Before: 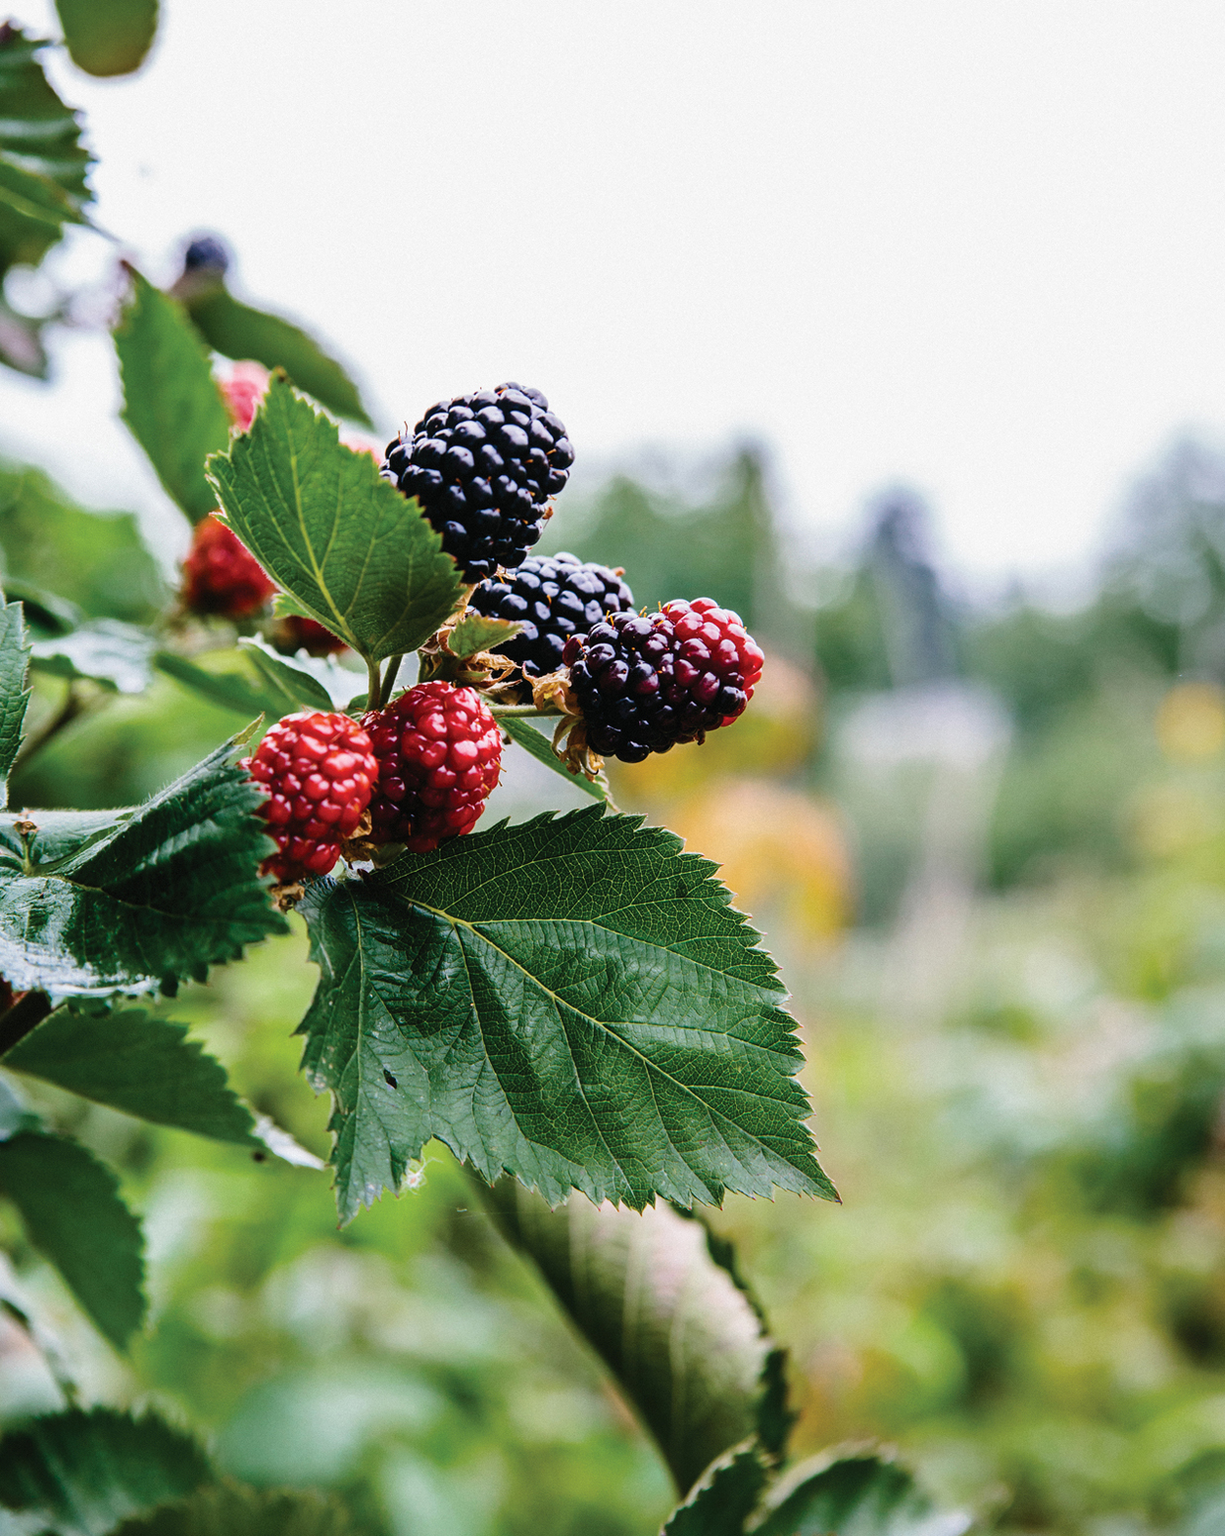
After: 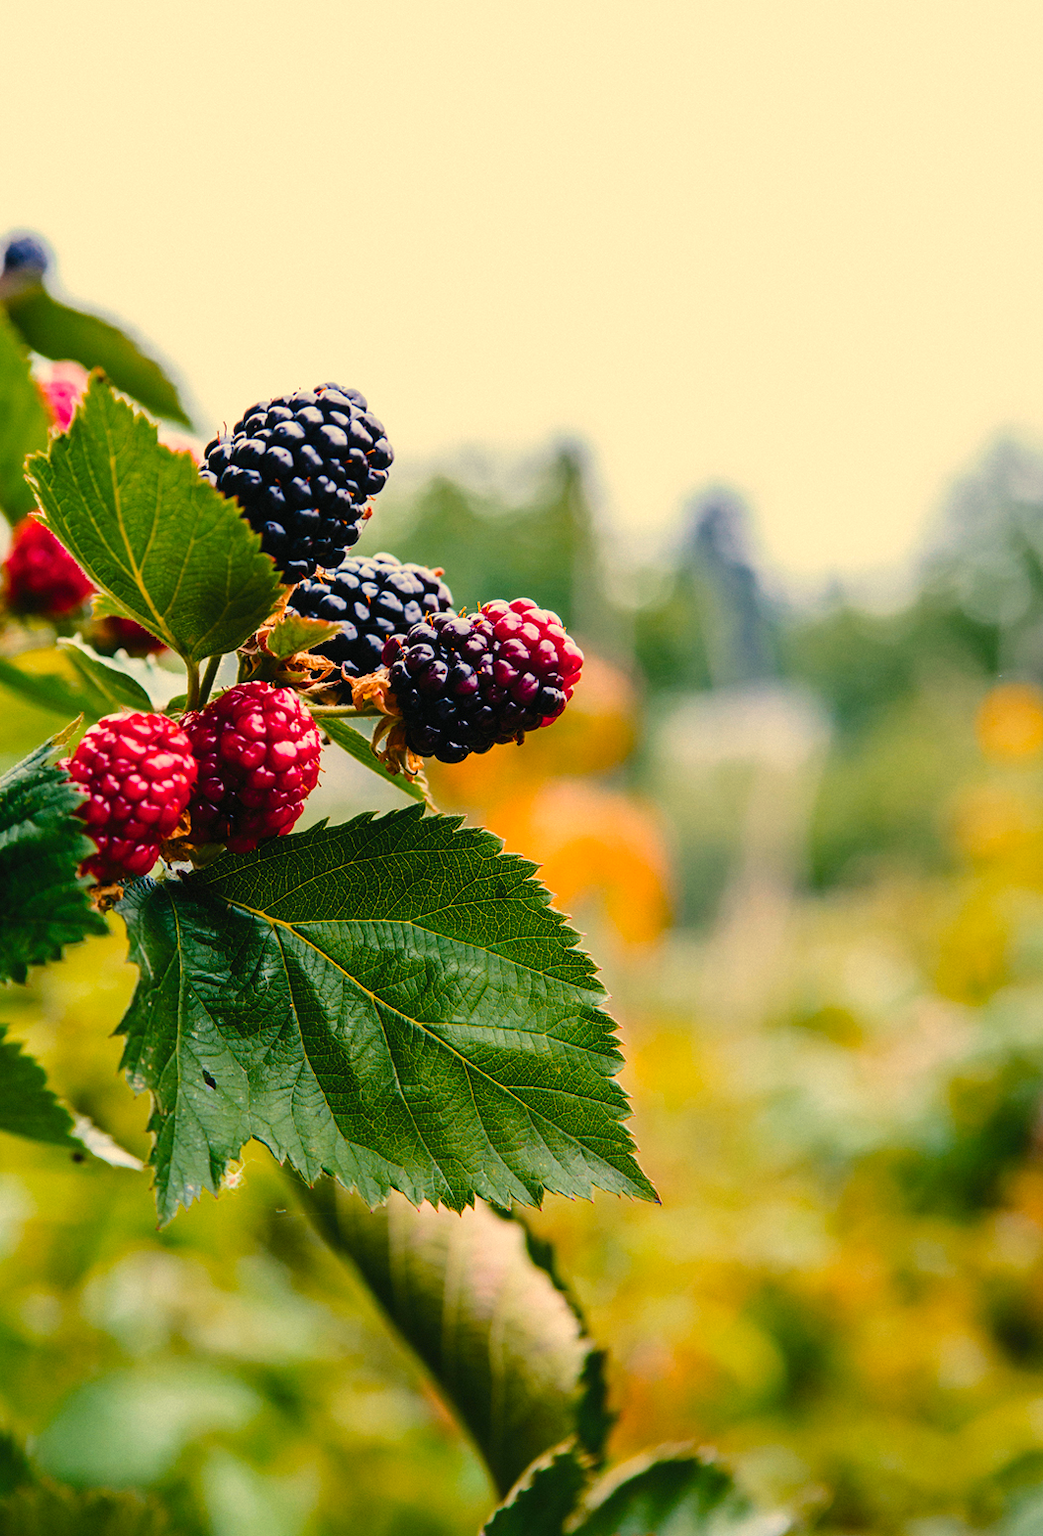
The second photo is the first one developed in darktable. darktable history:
crop and rotate: left 14.792%
color zones: curves: ch1 [(0.235, 0.558) (0.75, 0.5)]; ch2 [(0.25, 0.462) (0.749, 0.457)]
color balance rgb: highlights gain › chroma 7.974%, highlights gain › hue 81.65°, perceptual saturation grading › global saturation 25.441%, global vibrance 20%
